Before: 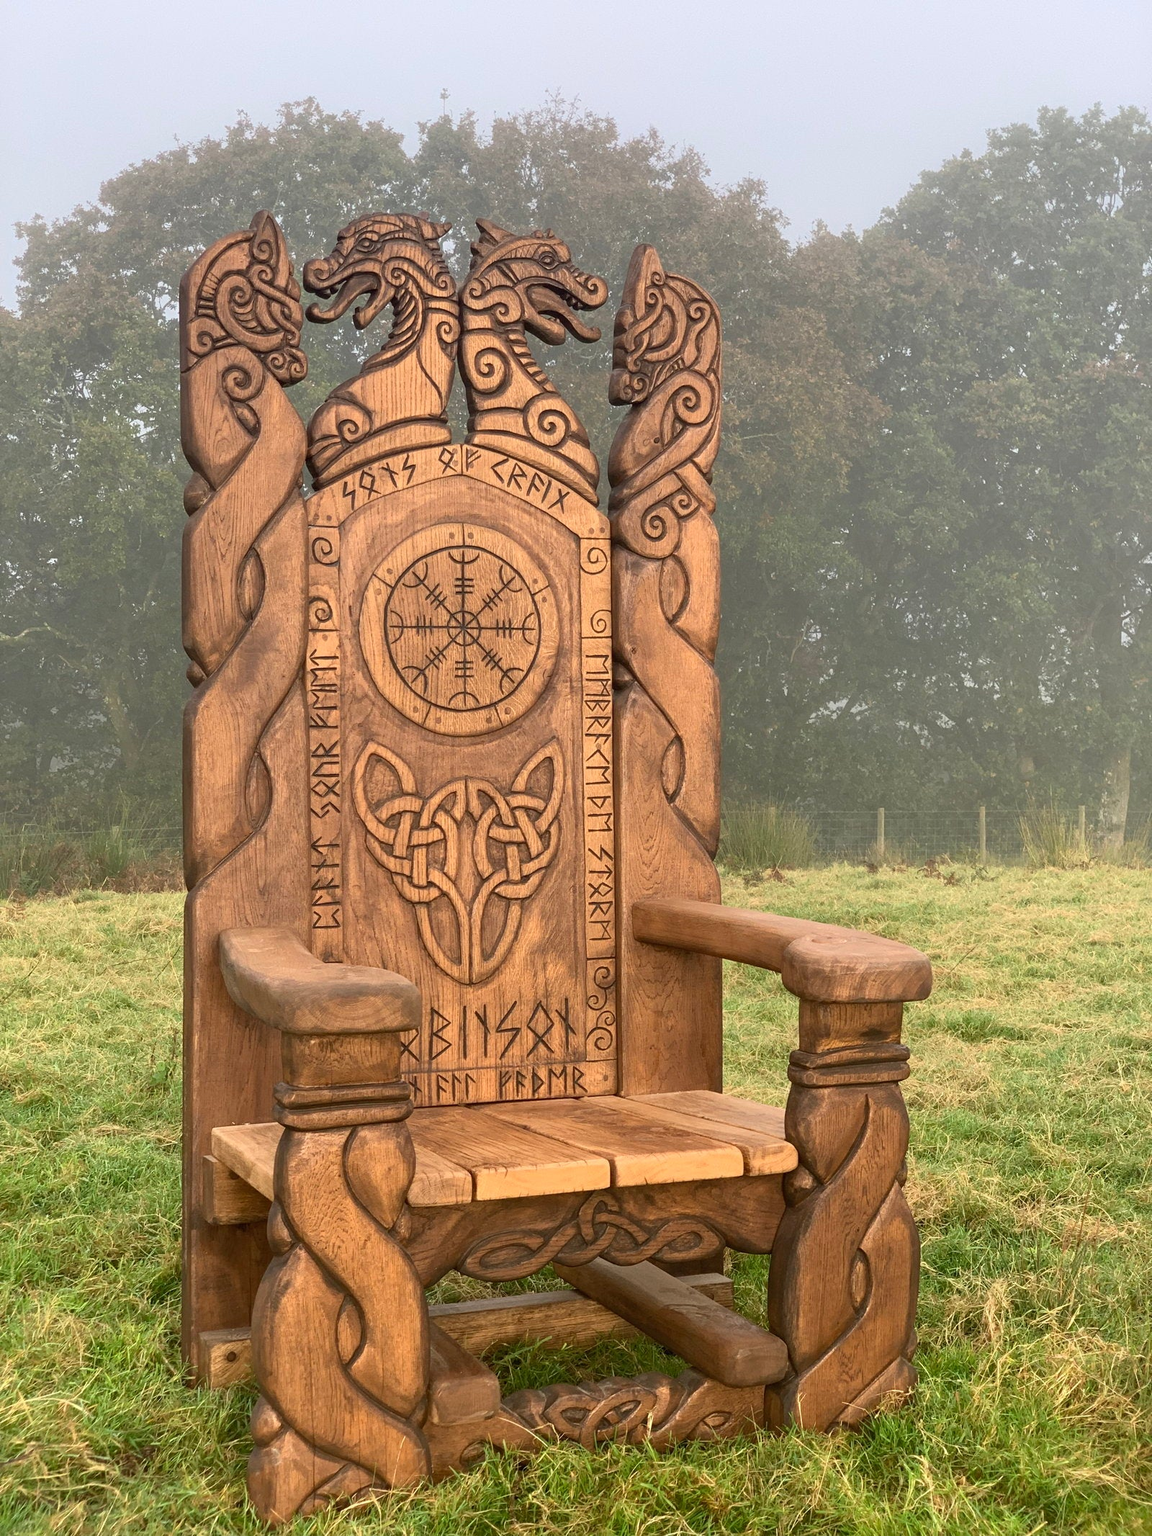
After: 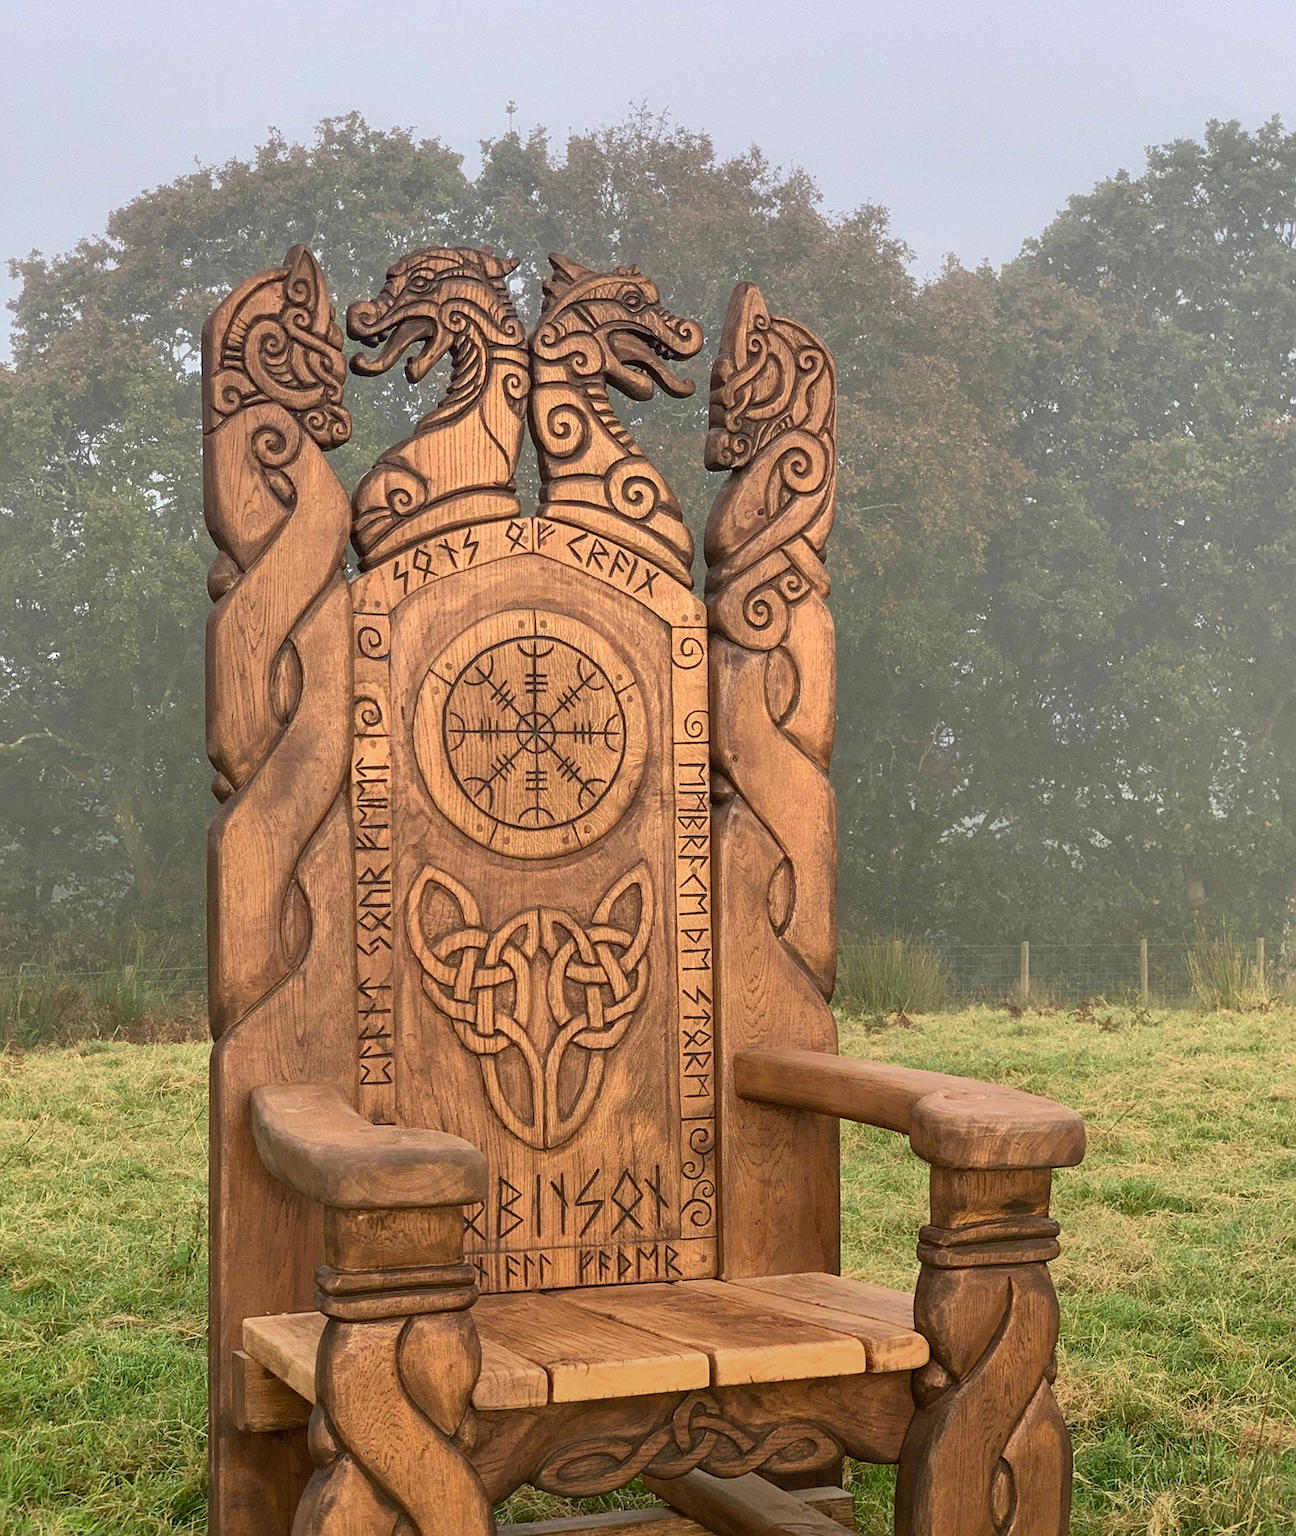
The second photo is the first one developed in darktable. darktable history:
graduated density: rotation -180°, offset 24.95
sharpen: amount 0.2
crop and rotate: angle 0.2°, left 0.275%, right 3.127%, bottom 14.18%
shadows and highlights: radius 133.83, soften with gaussian
